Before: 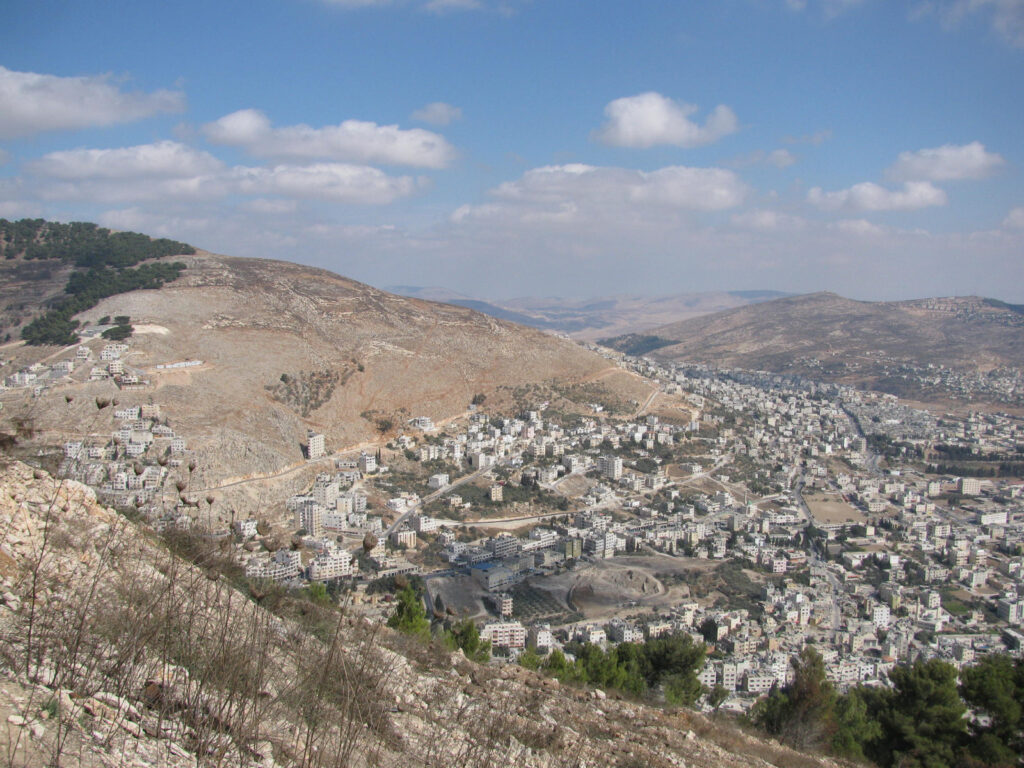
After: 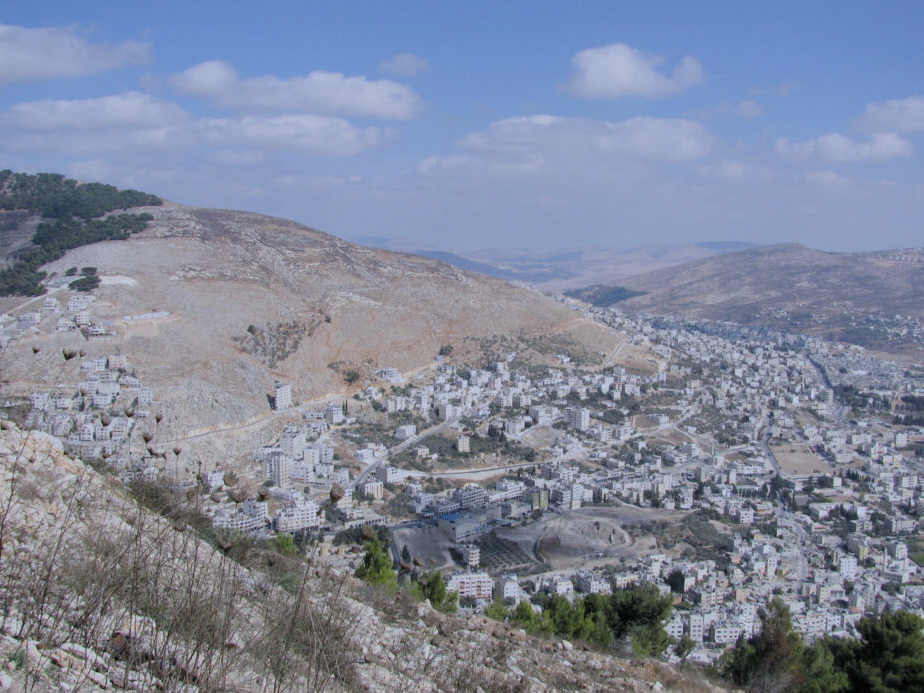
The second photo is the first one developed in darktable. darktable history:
crop: left 3.305%, top 6.436%, right 6.389%, bottom 3.258%
white balance: red 0.948, green 1.02, blue 1.176
rotate and perspective: automatic cropping off
filmic rgb: black relative exposure -7.65 EV, white relative exposure 4.56 EV, hardness 3.61
